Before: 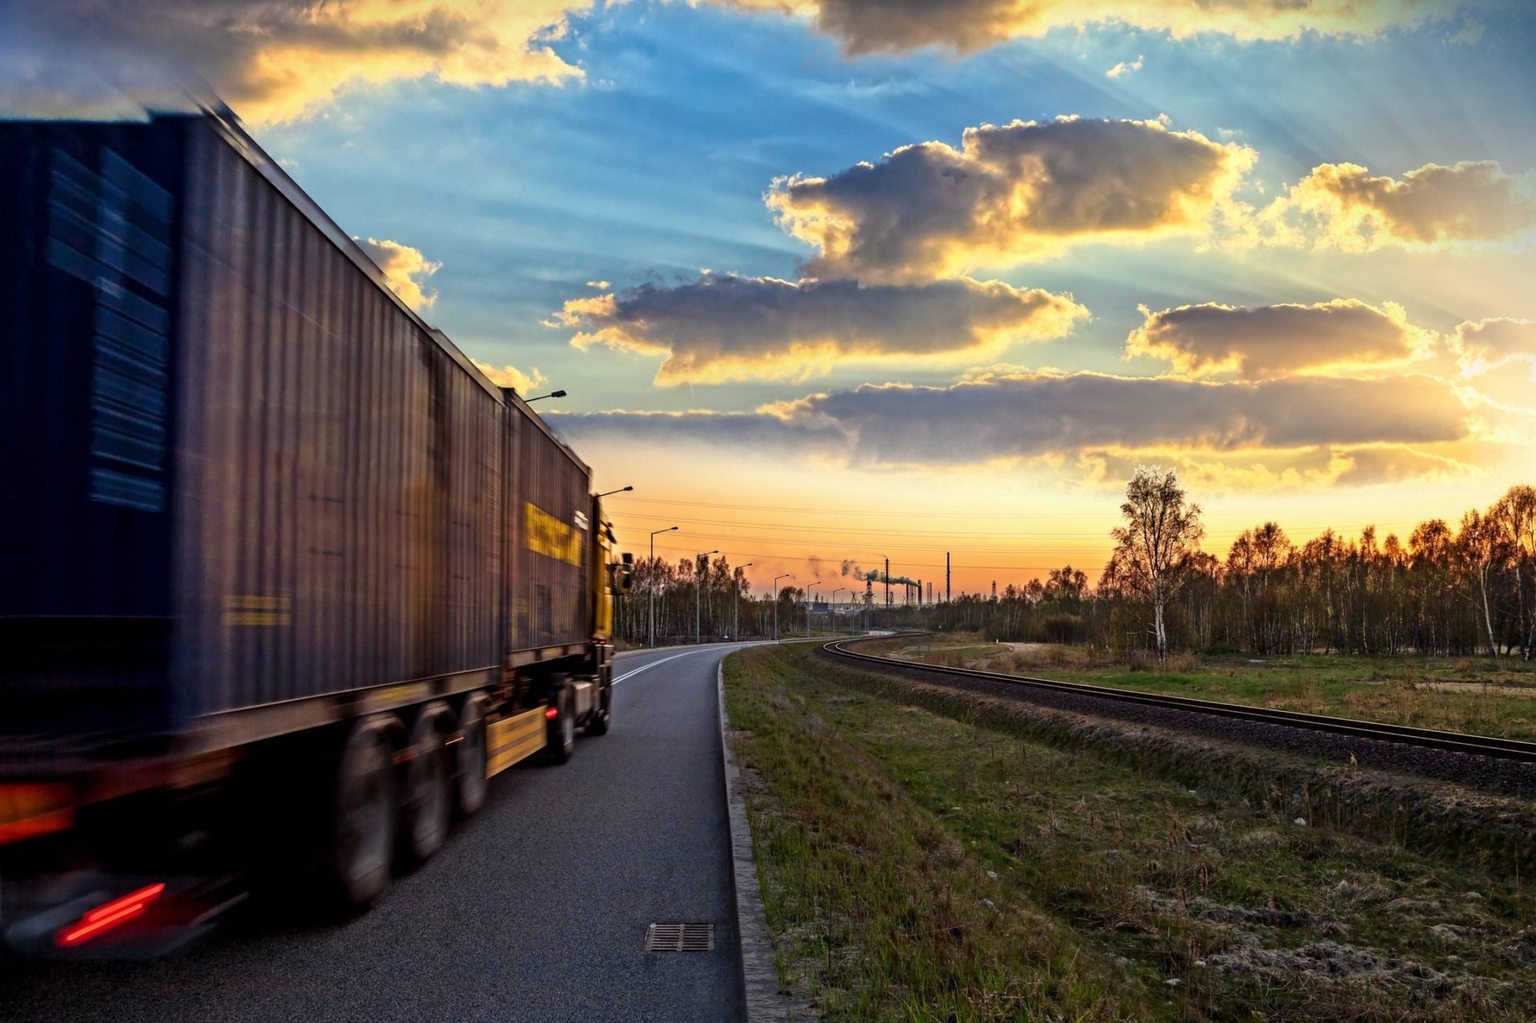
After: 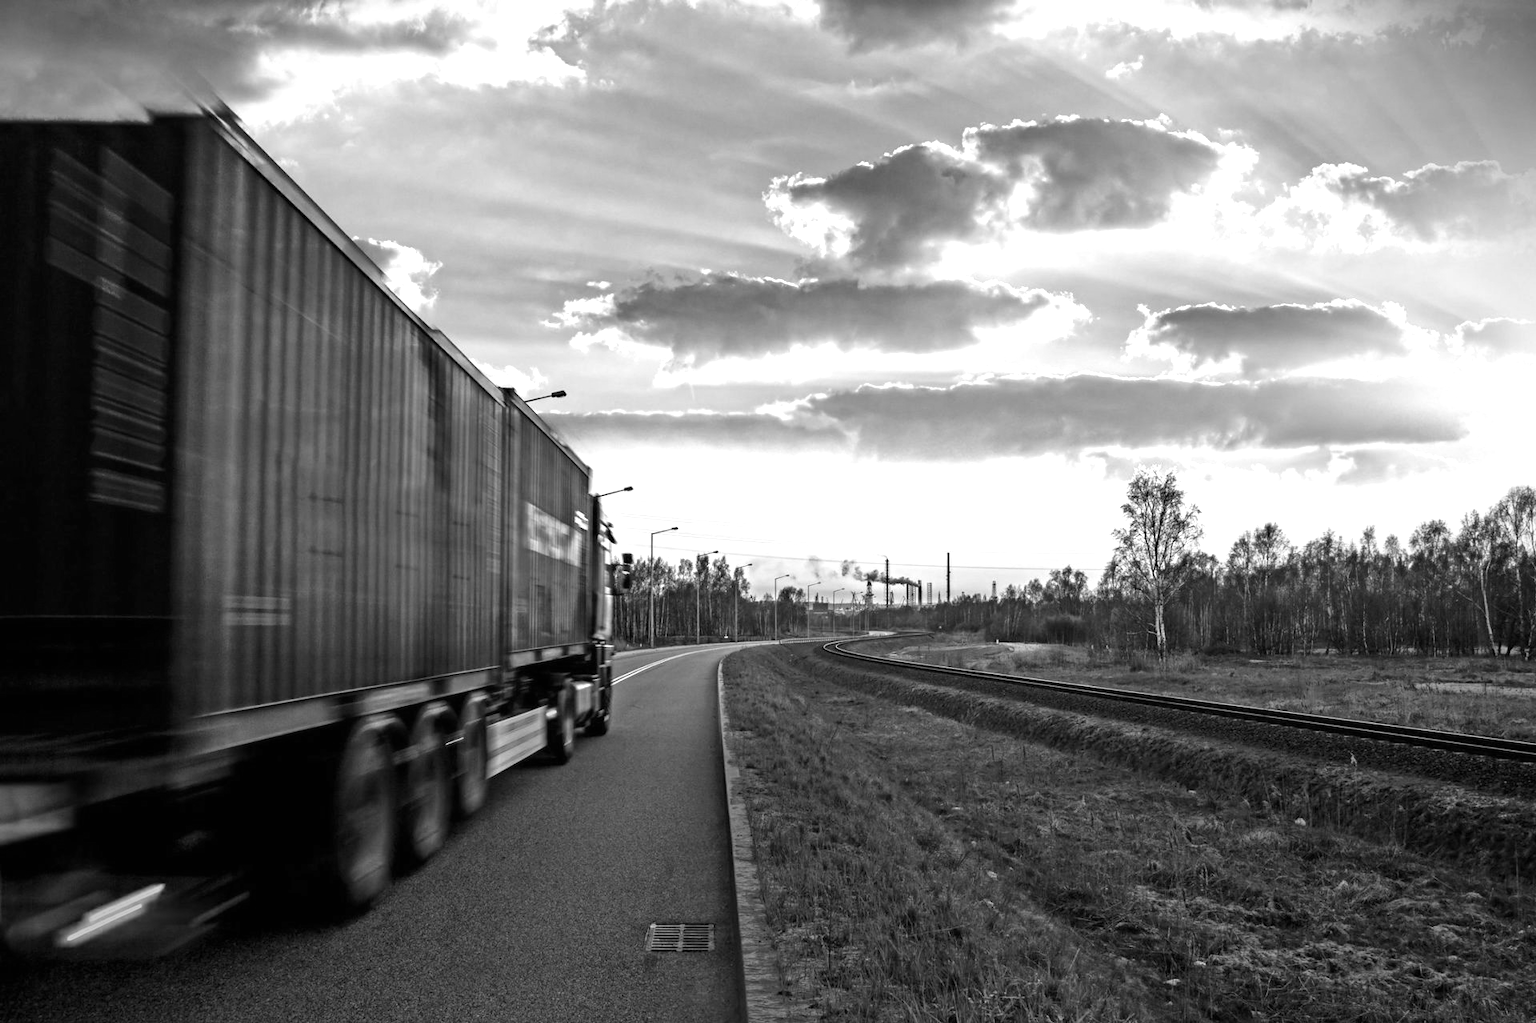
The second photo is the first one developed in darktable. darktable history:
vignetting: fall-off start 17.76%, fall-off radius 136.76%, brightness -0.291, width/height ratio 0.625, shape 0.593
color calibration: output gray [0.714, 0.278, 0, 0], illuminant same as pipeline (D50), adaptation XYZ, x 0.346, y 0.358, temperature 5004.7 K
exposure: black level correction 0, exposure 0.894 EV, compensate exposure bias true, compensate highlight preservation false
